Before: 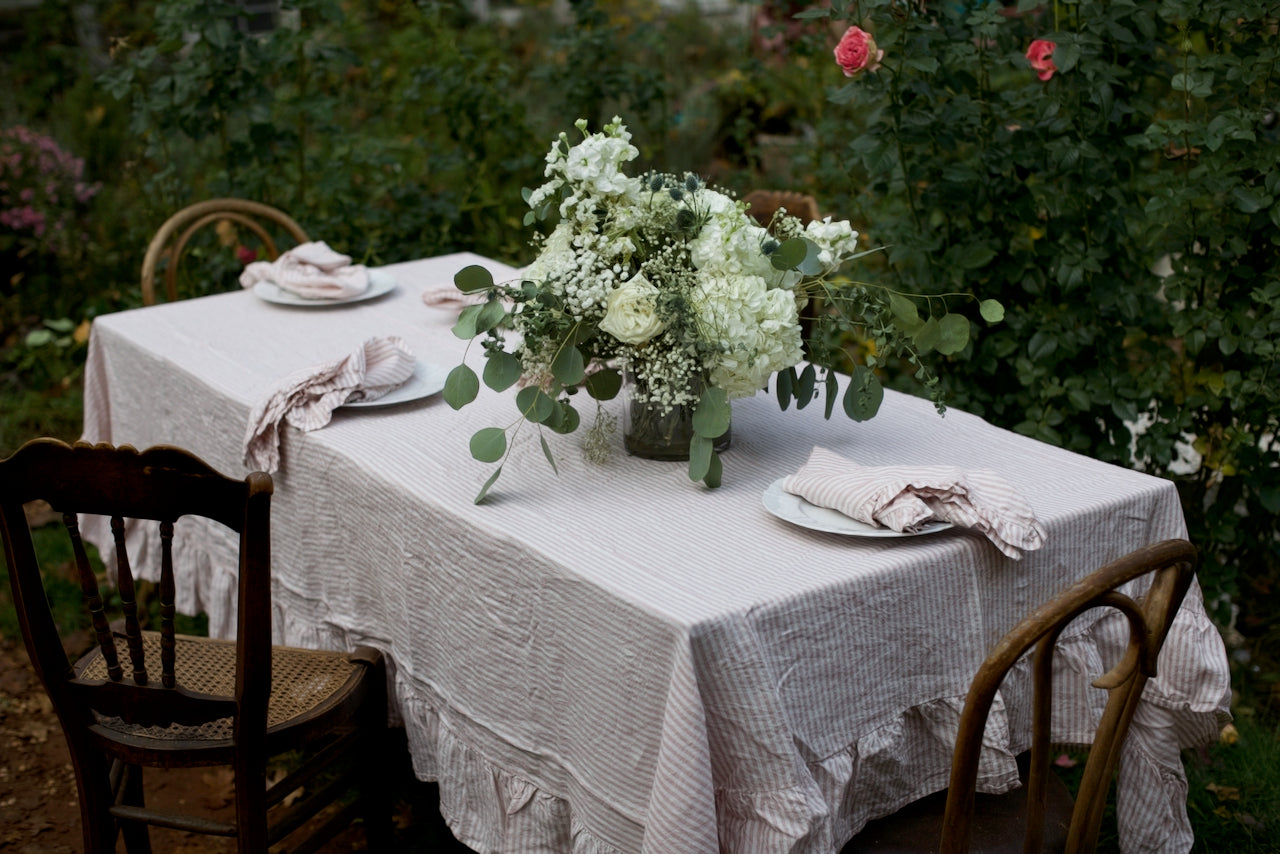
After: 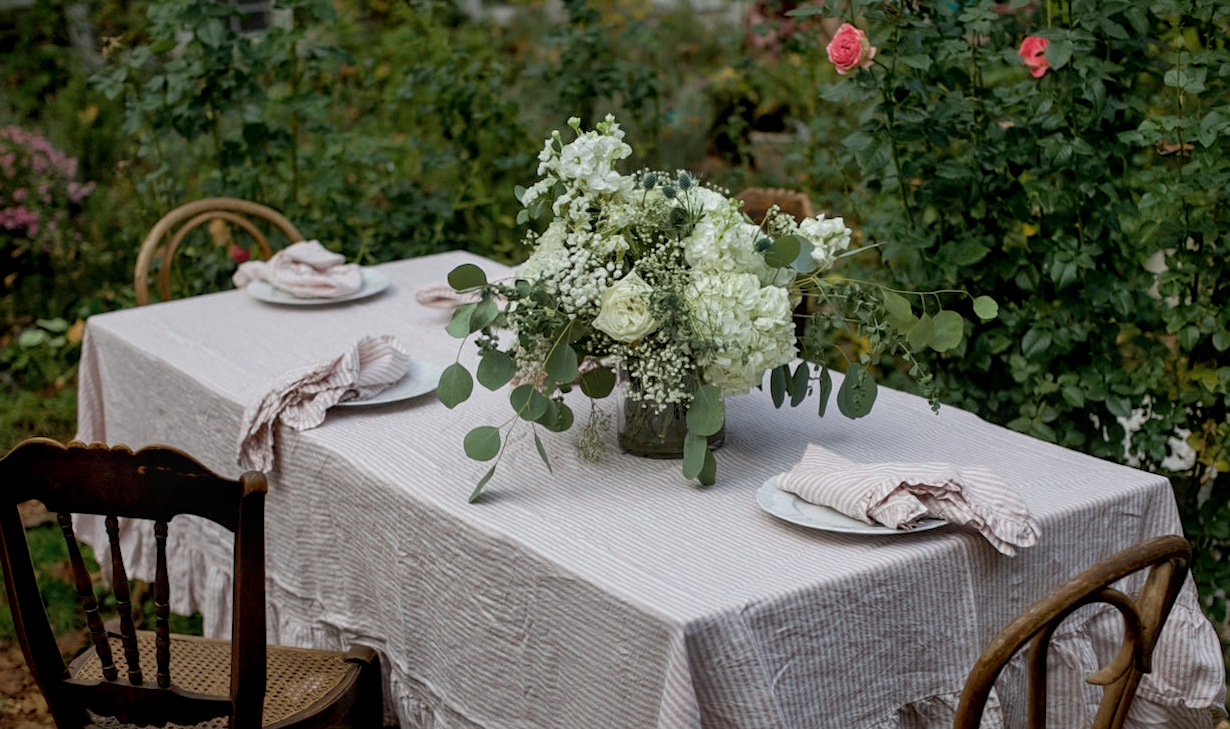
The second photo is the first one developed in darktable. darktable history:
local contrast: on, module defaults
crop and rotate: angle 0.2°, left 0.275%, right 3.127%, bottom 14.18%
shadows and highlights: on, module defaults
sharpen: amount 0.2
